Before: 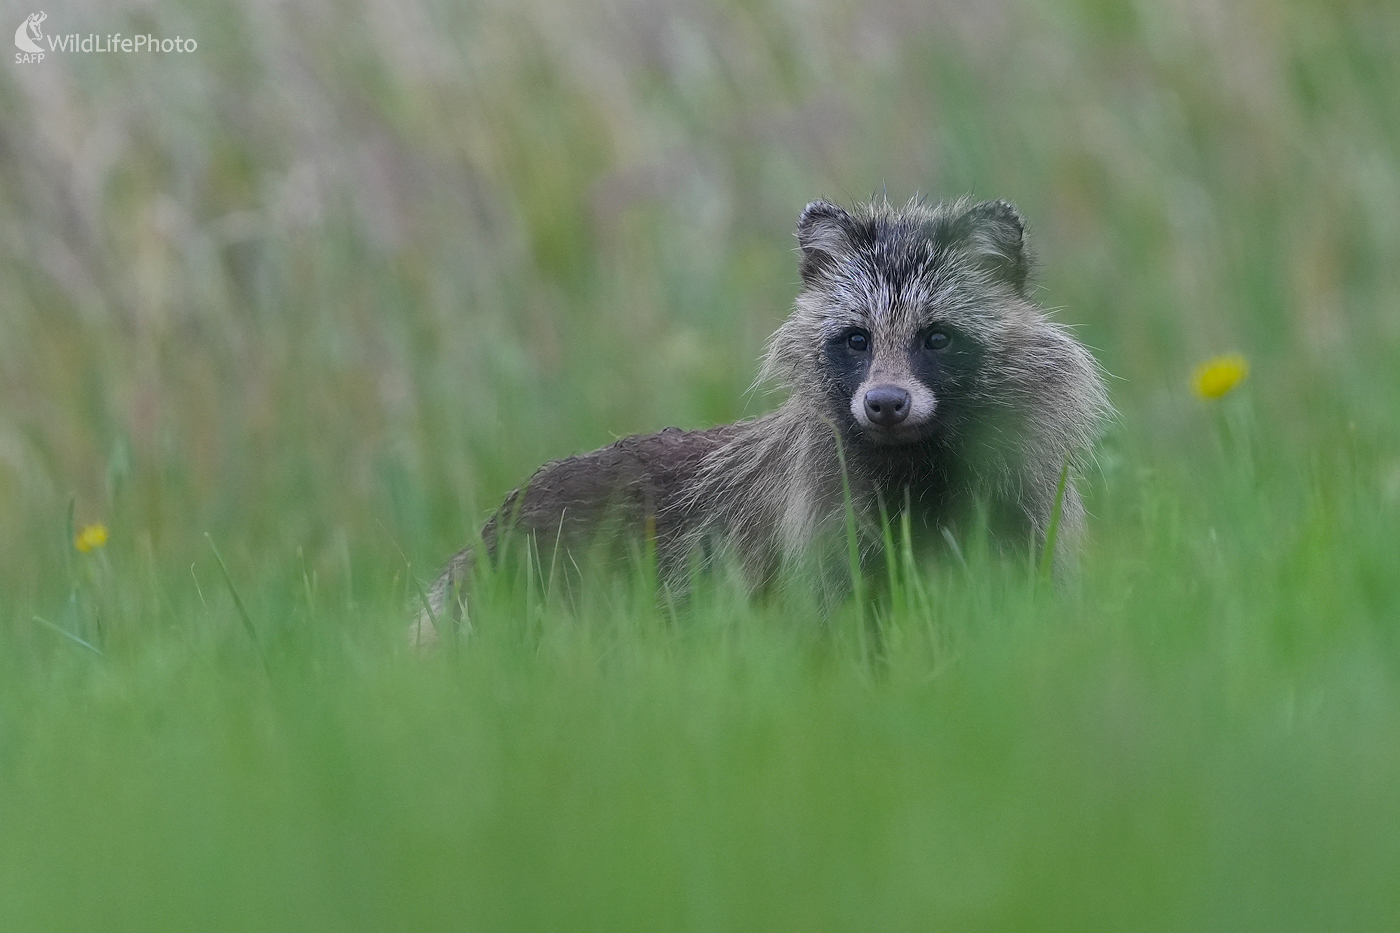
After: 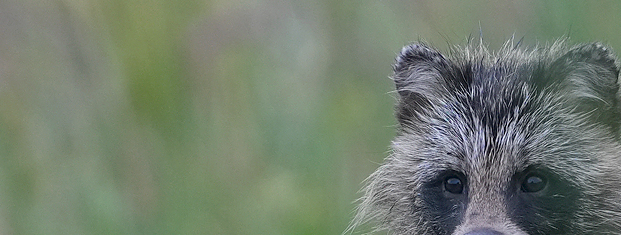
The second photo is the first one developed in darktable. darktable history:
crop: left 28.859%, top 16.83%, right 26.753%, bottom 57.98%
